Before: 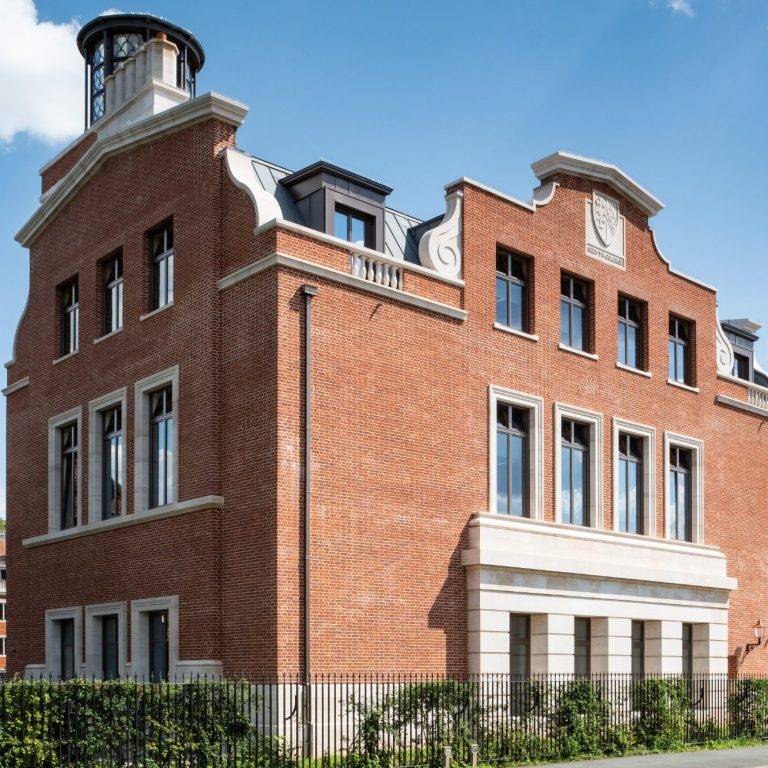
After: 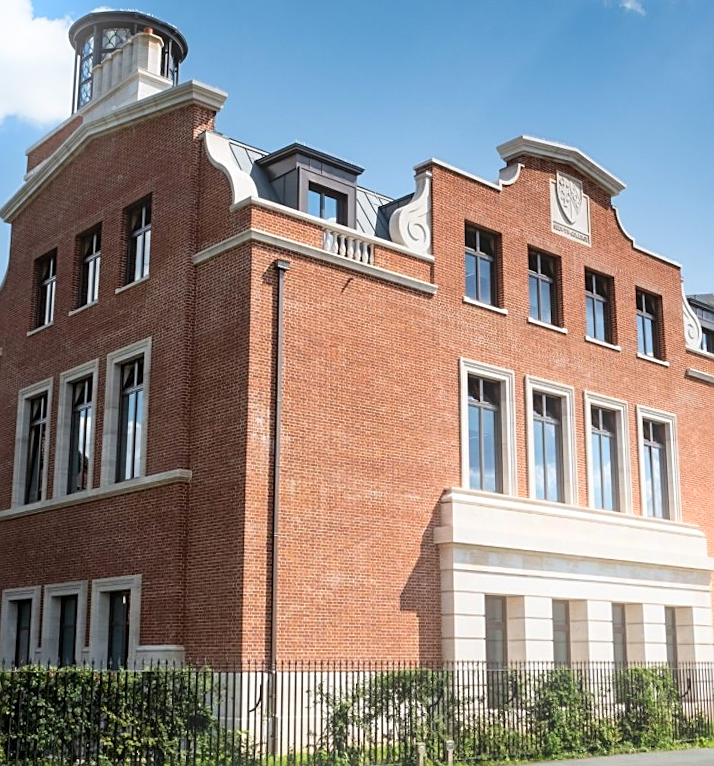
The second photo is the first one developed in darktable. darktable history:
sharpen: on, module defaults
rotate and perspective: rotation 0.215°, lens shift (vertical) -0.139, crop left 0.069, crop right 0.939, crop top 0.002, crop bottom 0.996
bloom: size 16%, threshold 98%, strength 20%
